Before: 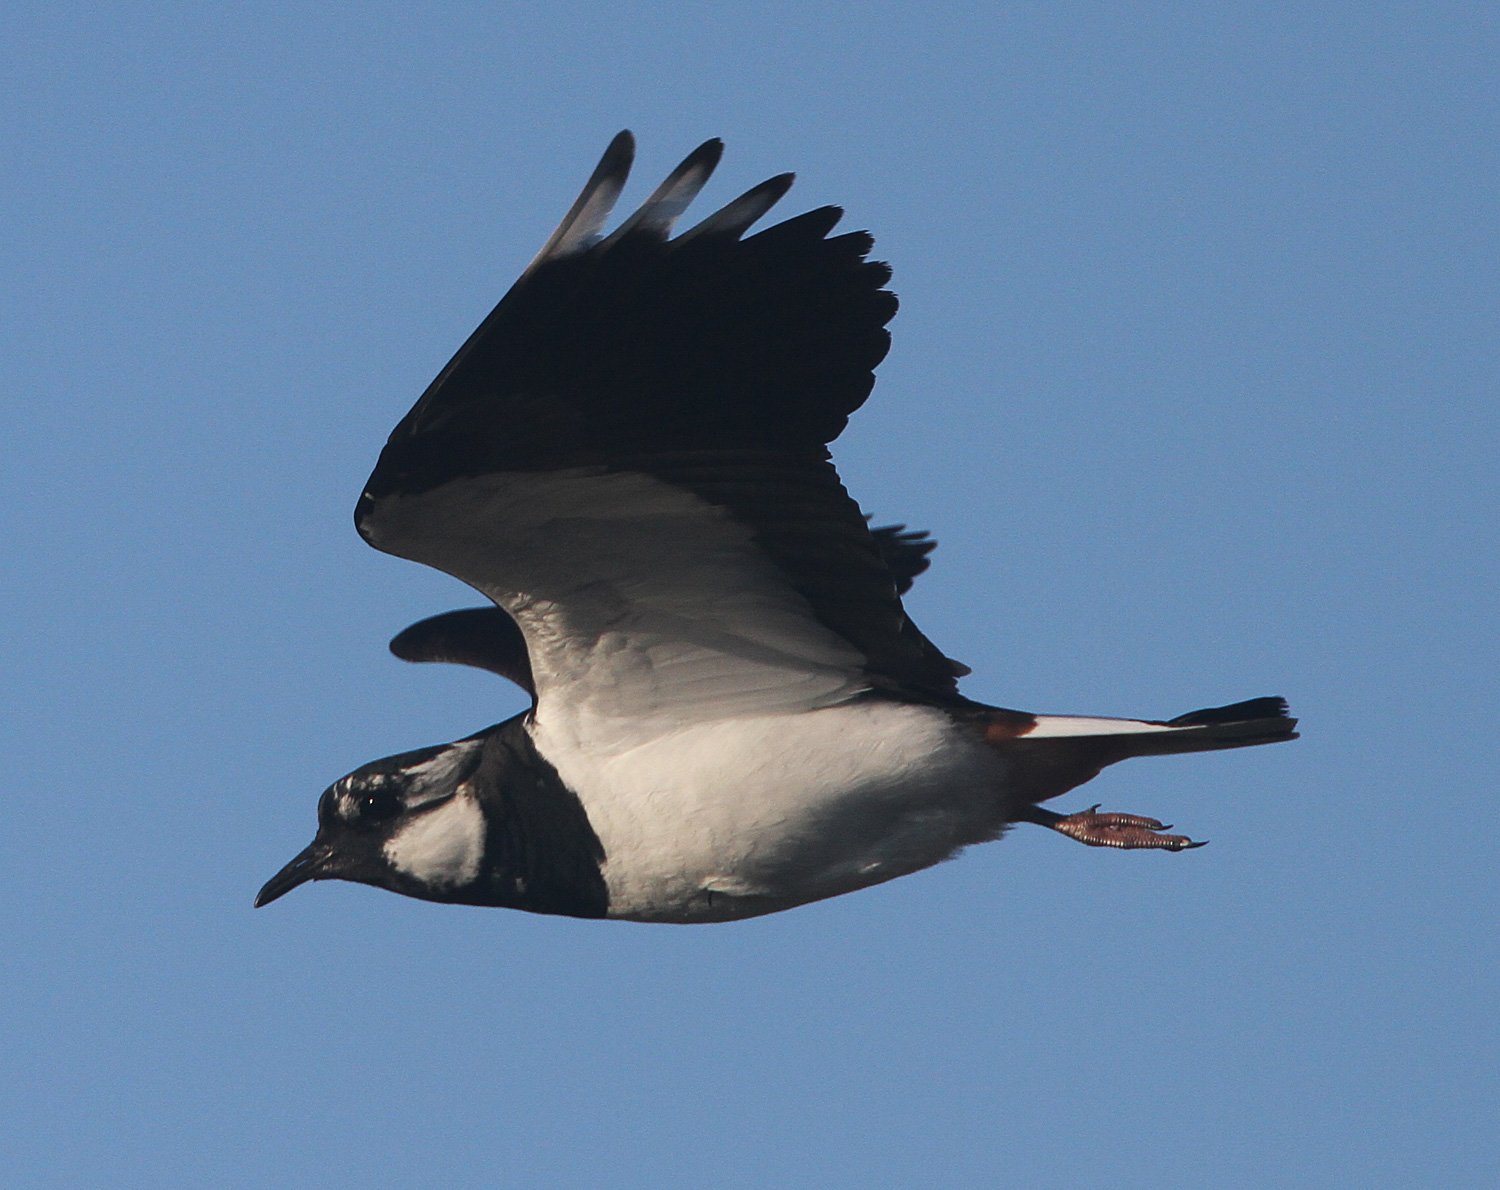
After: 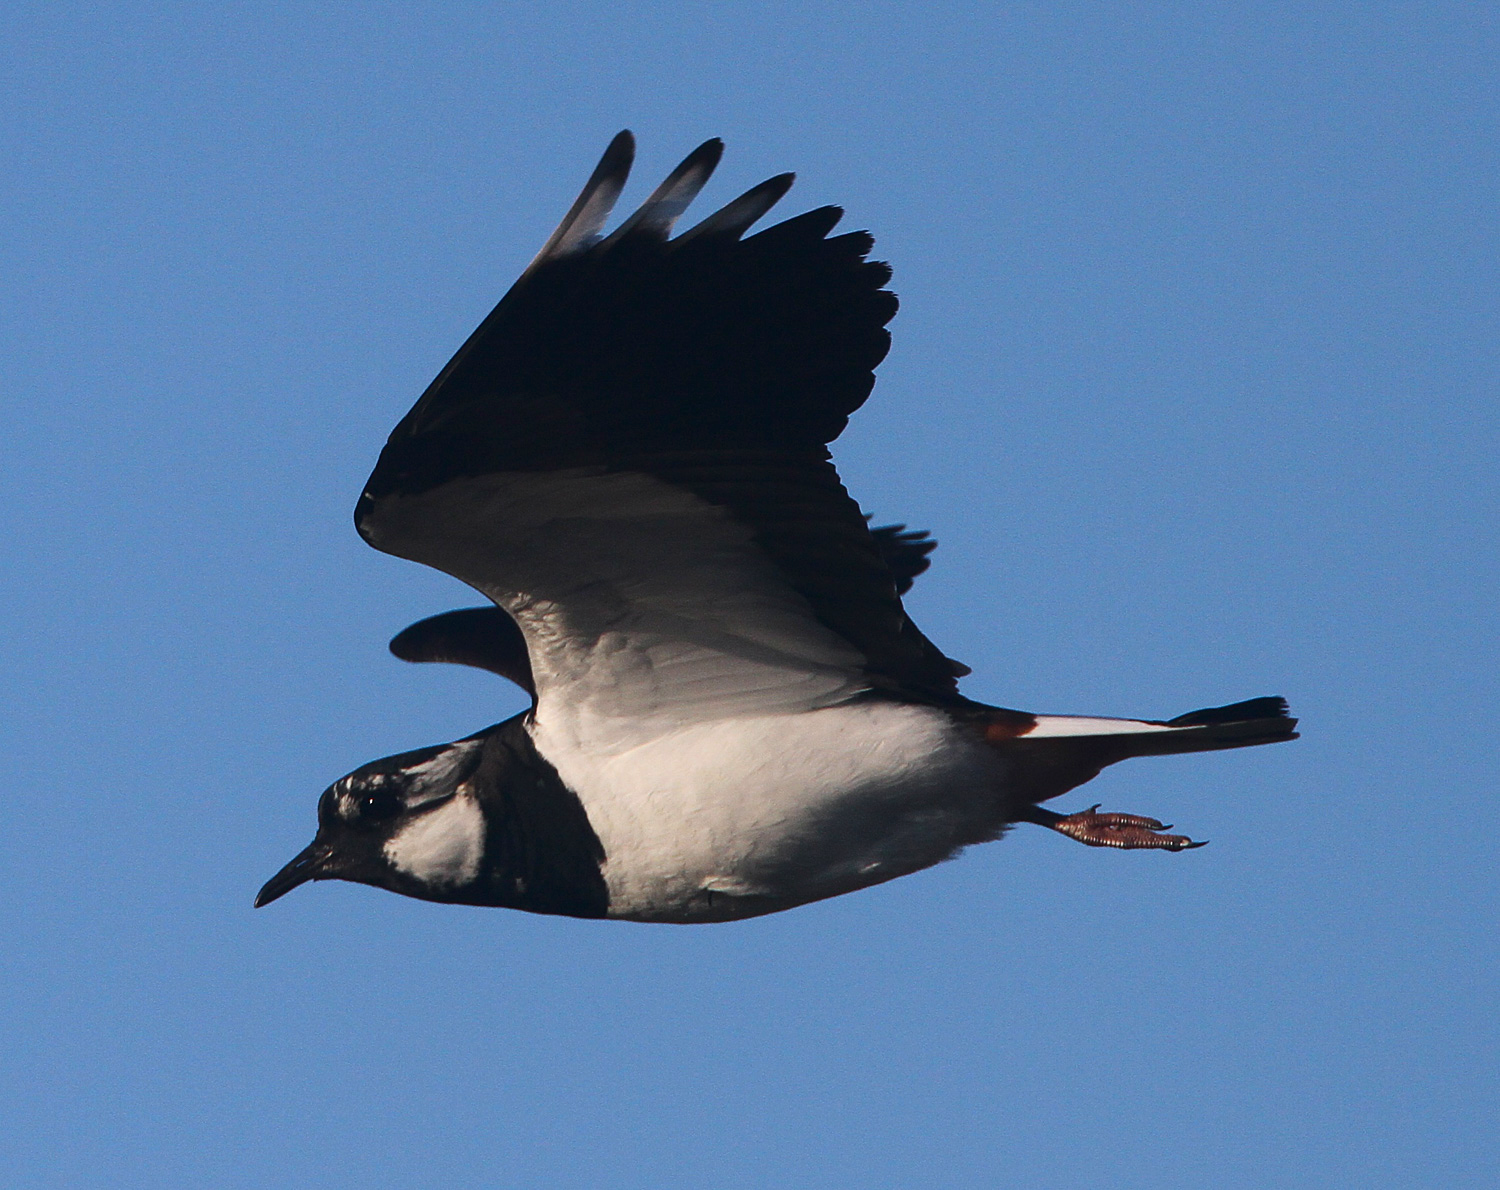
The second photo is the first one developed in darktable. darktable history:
white balance: red 1.004, blue 1.024
contrast brightness saturation: contrast 0.13, brightness -0.05, saturation 0.16
